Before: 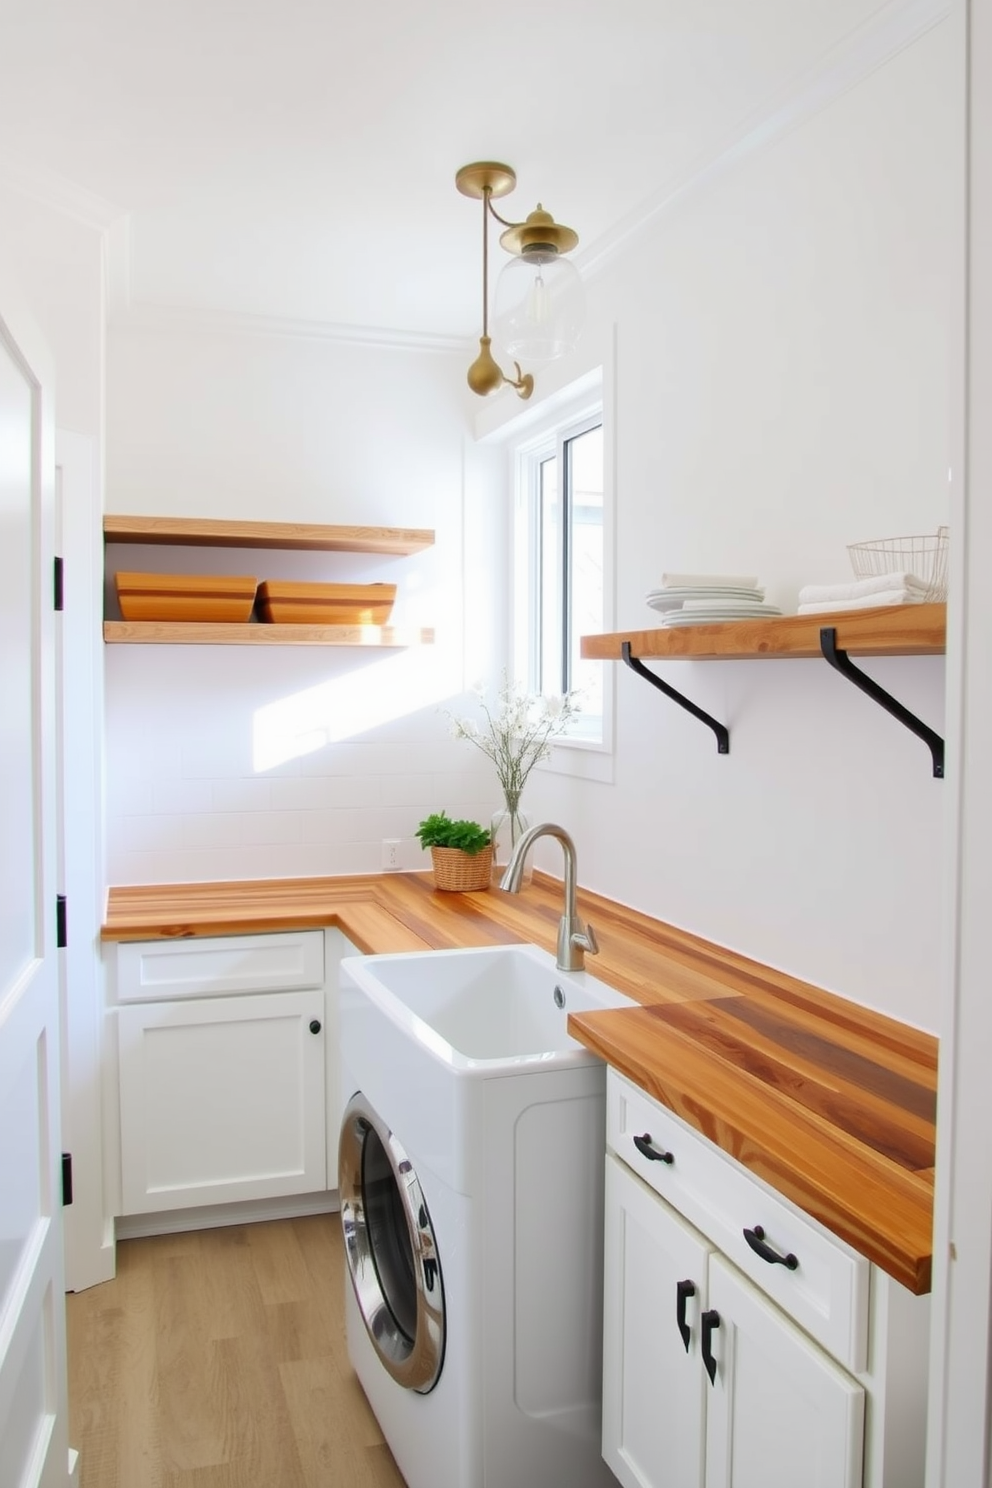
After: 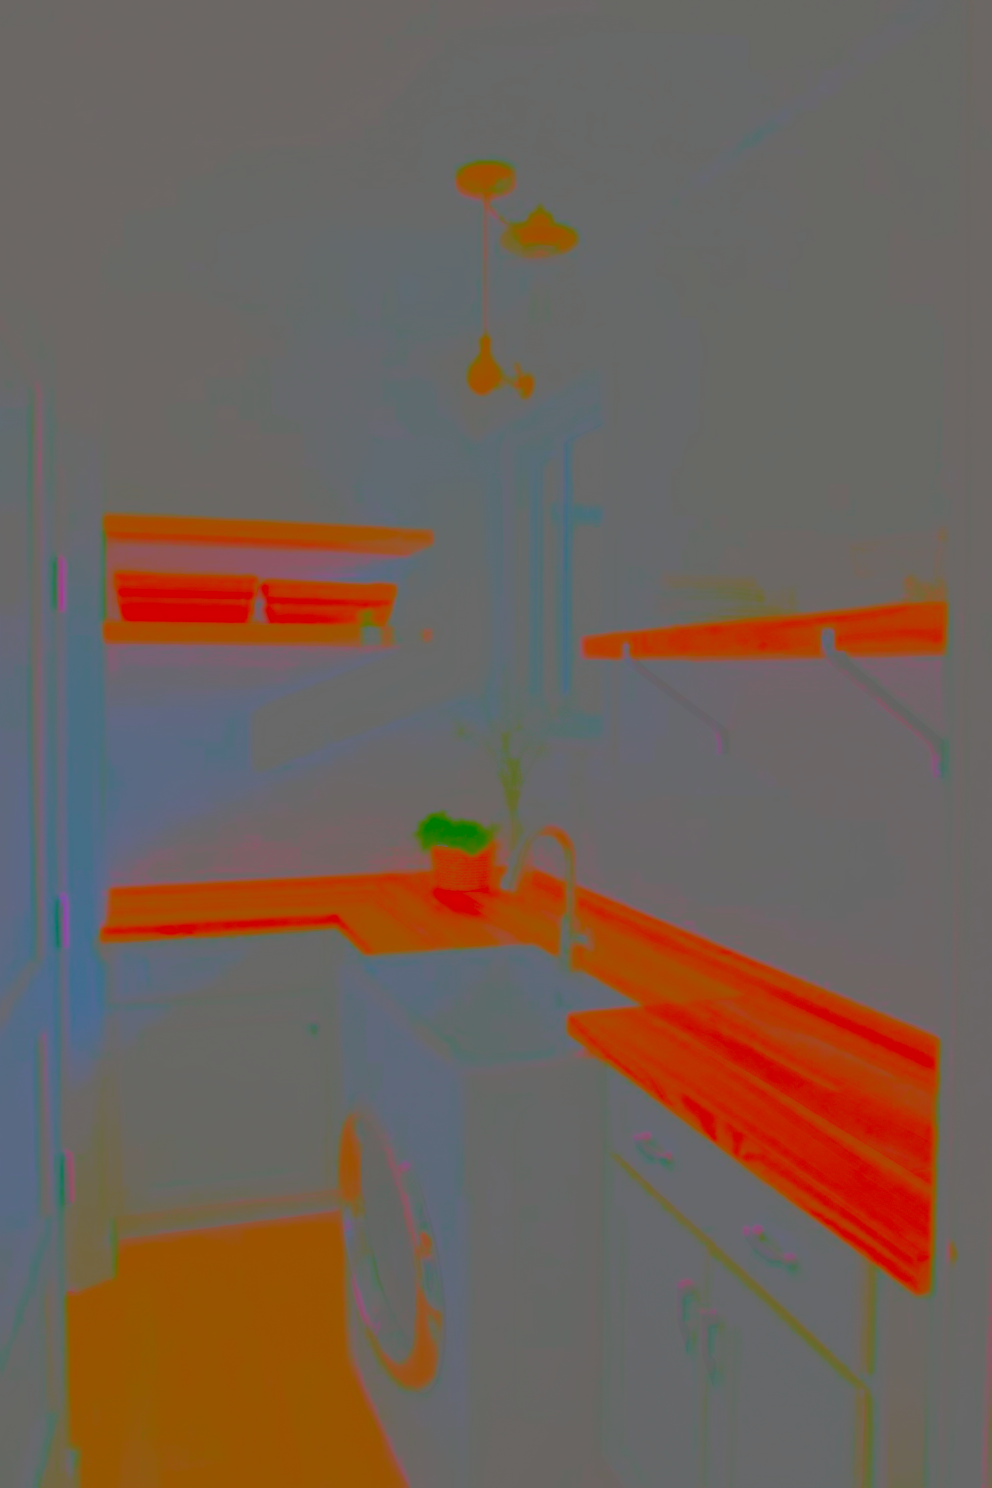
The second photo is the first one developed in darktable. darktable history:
tone curve: curves: ch0 [(0, 0) (0.046, 0.031) (0.163, 0.114) (0.391, 0.432) (0.488, 0.561) (0.695, 0.839) (0.785, 0.904) (1, 0.965)]; ch1 [(0, 0) (0.248, 0.252) (0.427, 0.412) (0.482, 0.462) (0.499, 0.497) (0.518, 0.52) (0.535, 0.577) (0.585, 0.623) (0.679, 0.743) (0.788, 0.809) (1, 1)]; ch2 [(0, 0) (0.313, 0.262) (0.427, 0.417) (0.473, 0.47) (0.503, 0.503) (0.523, 0.515) (0.557, 0.596) (0.598, 0.646) (0.708, 0.771) (1, 1)], color space Lab, independent channels, preserve colors none
contrast brightness saturation: contrast -0.985, brightness -0.178, saturation 0.753
